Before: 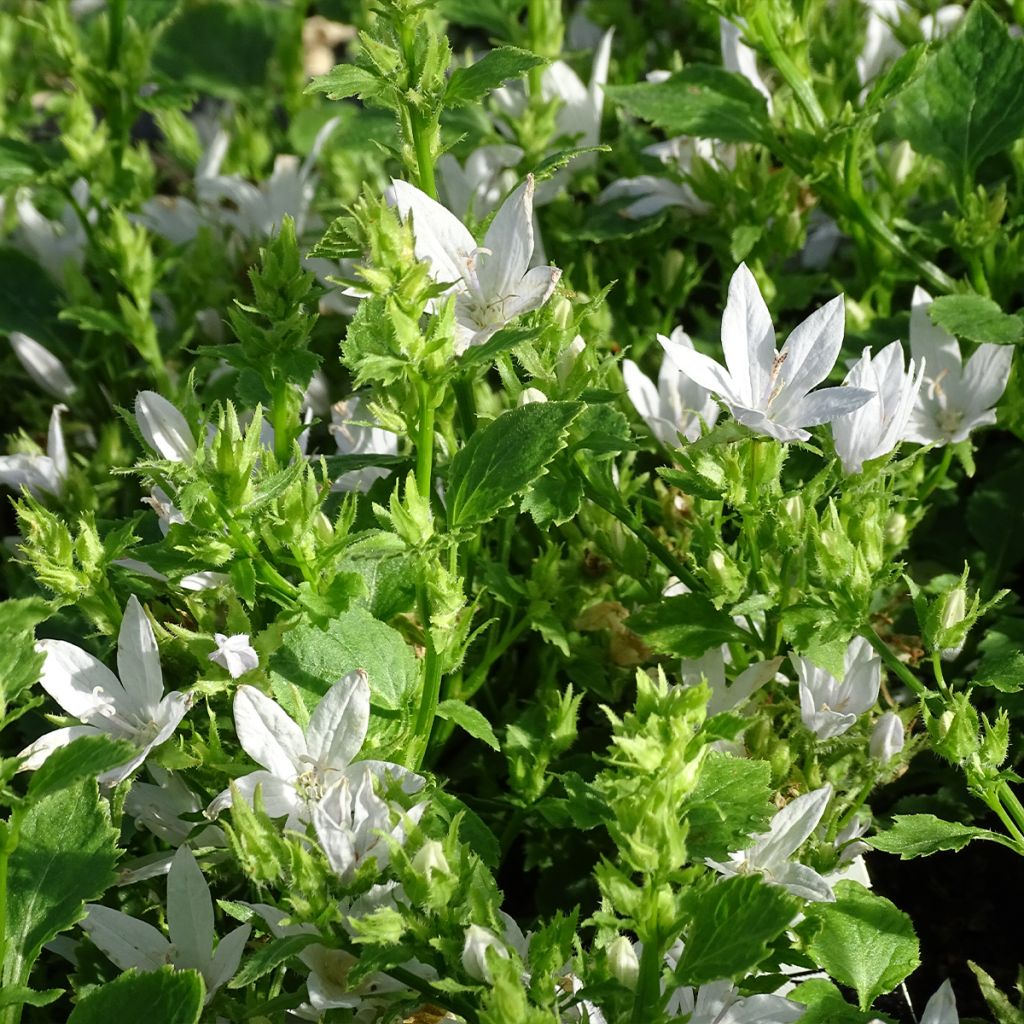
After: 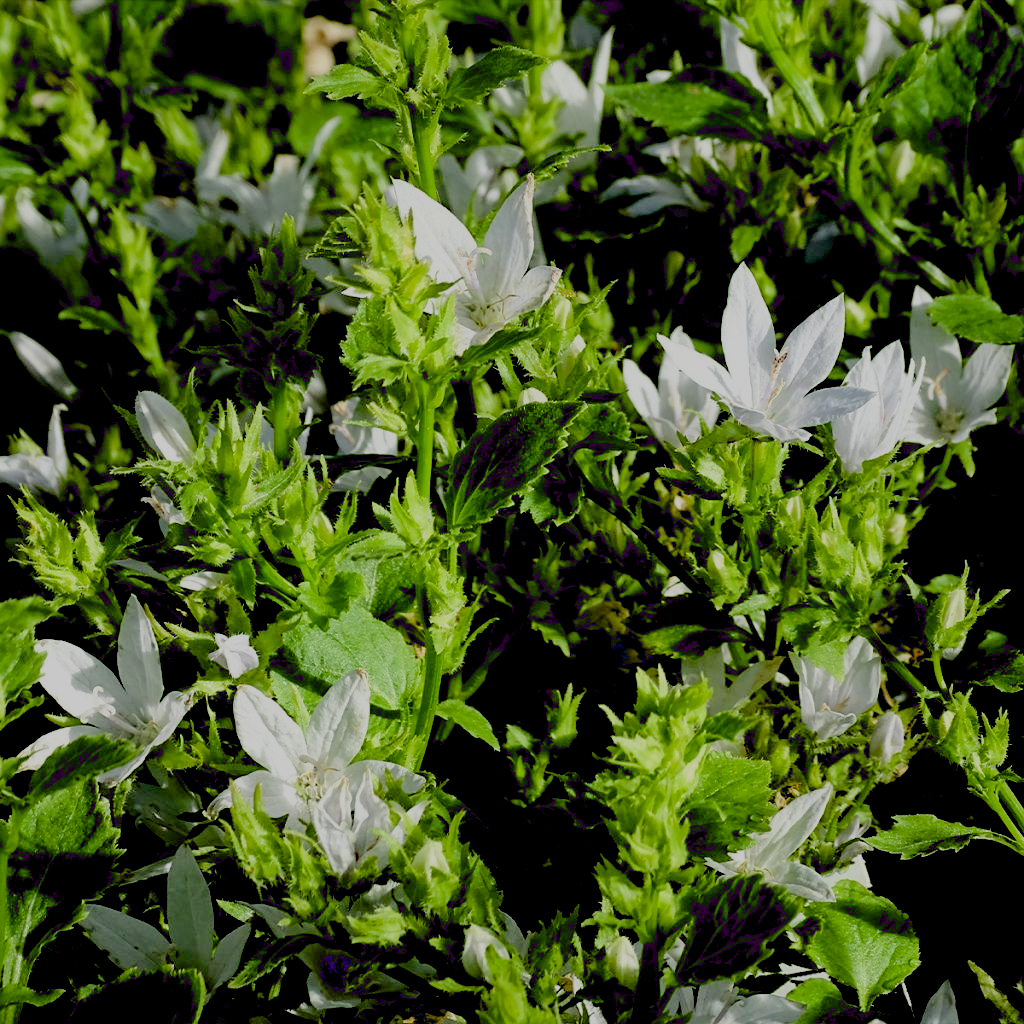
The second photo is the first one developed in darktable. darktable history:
exposure: black level correction 0.054, exposure -0.032 EV, compensate exposure bias true, compensate highlight preservation false
filmic rgb: black relative exposure -6.12 EV, white relative exposure 6.97 EV, hardness 2.27
